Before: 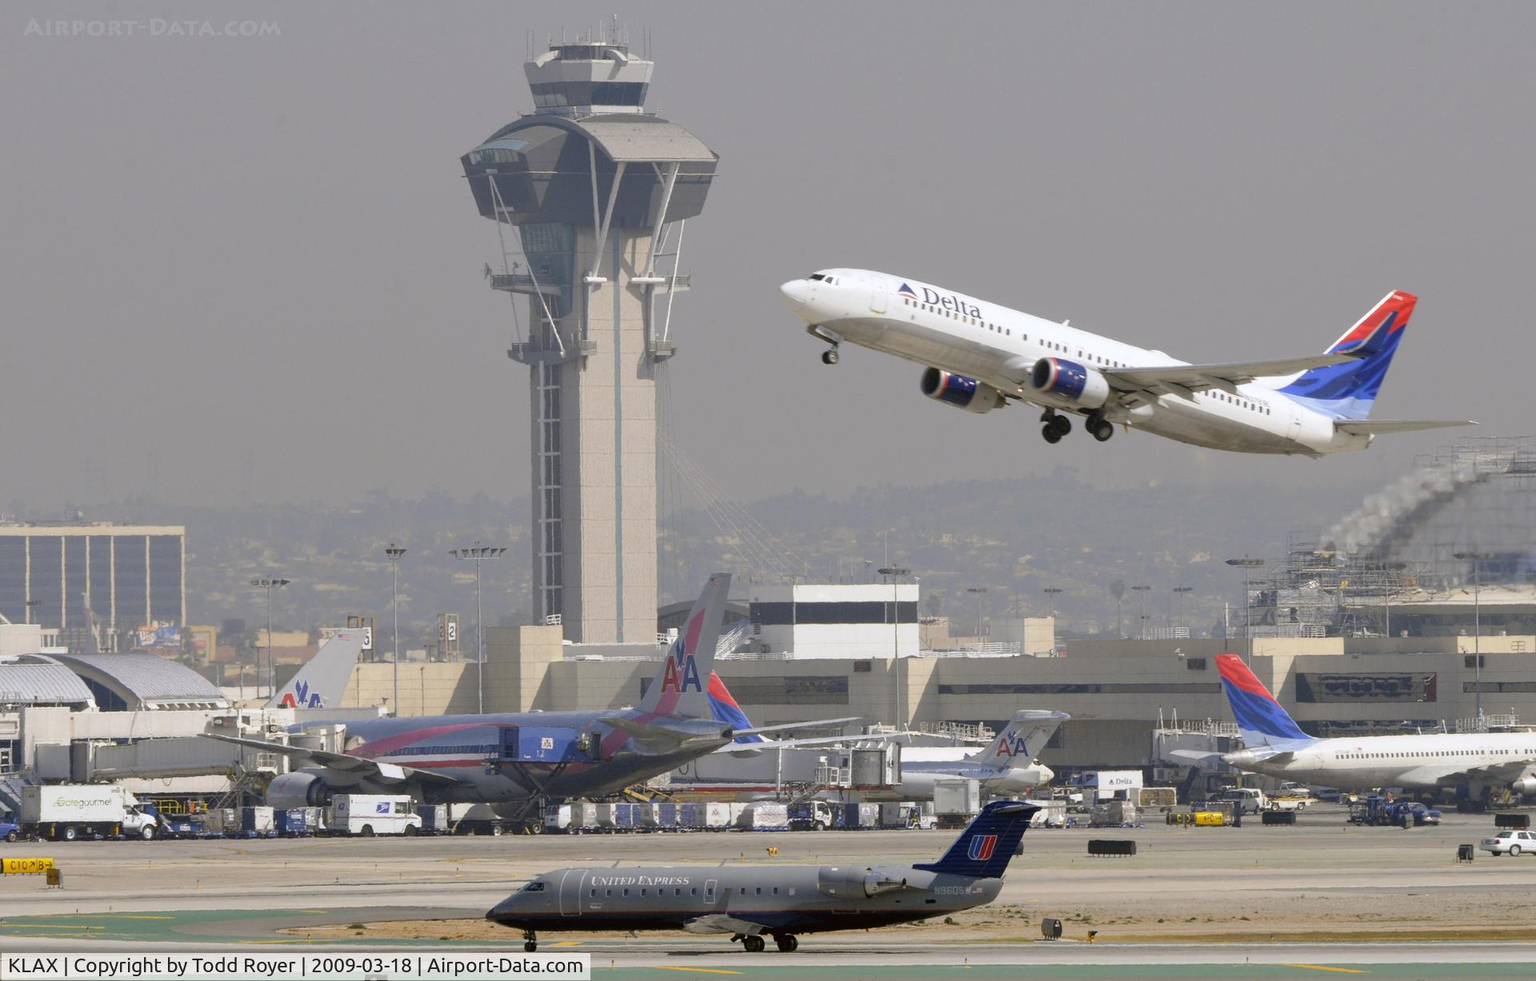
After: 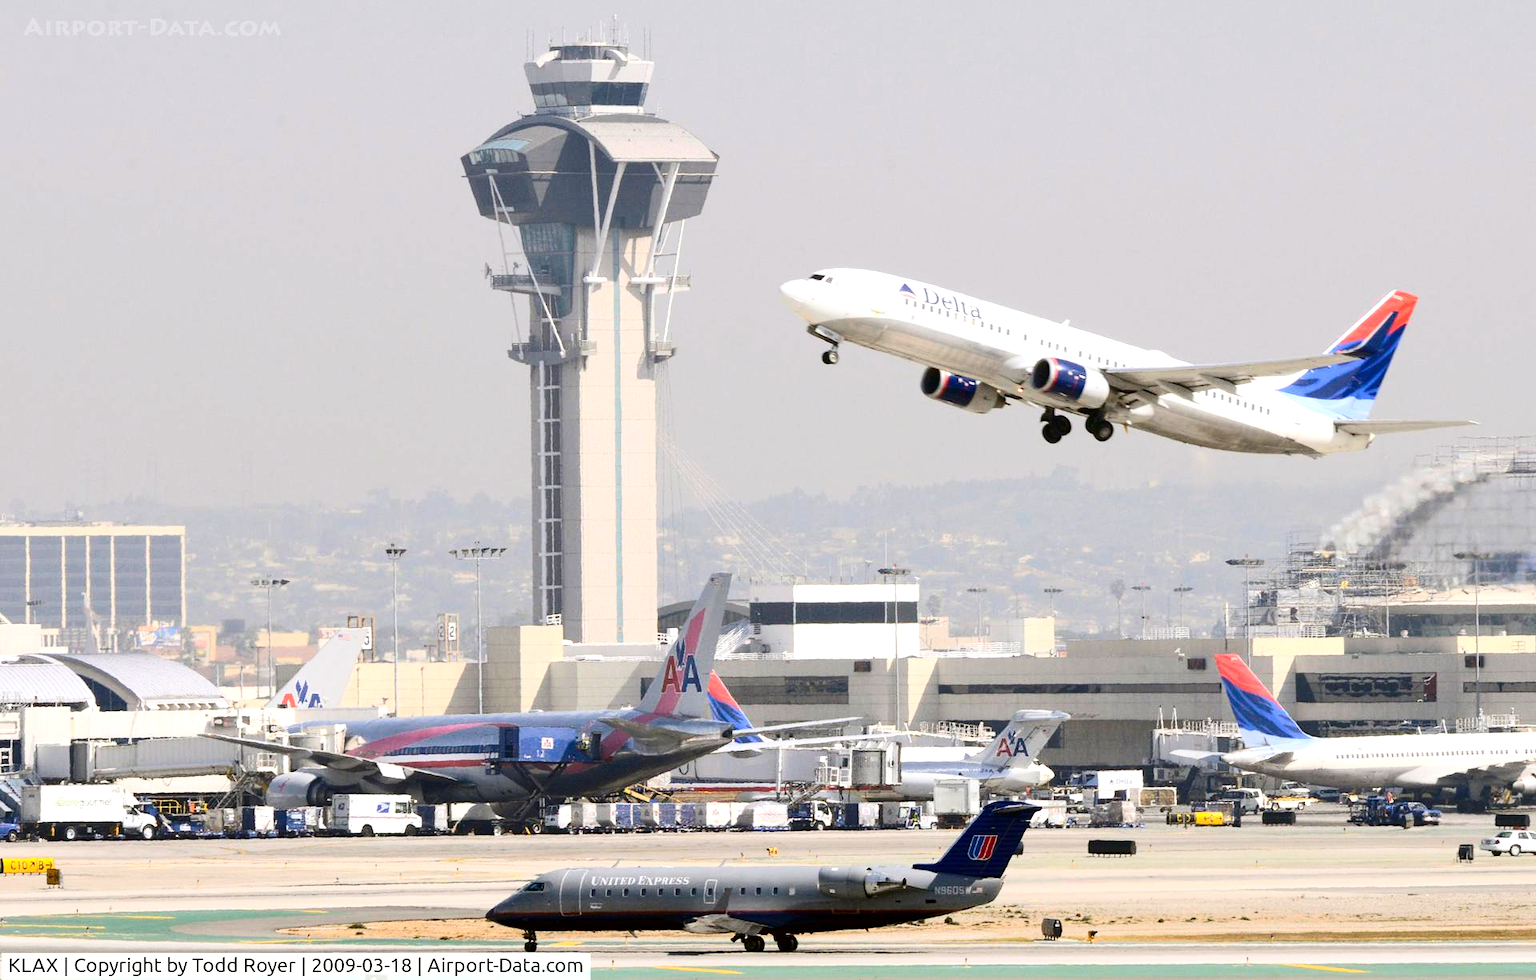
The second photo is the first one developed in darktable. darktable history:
exposure: exposure 0.664 EV, compensate highlight preservation false
contrast brightness saturation: contrast 0.299
